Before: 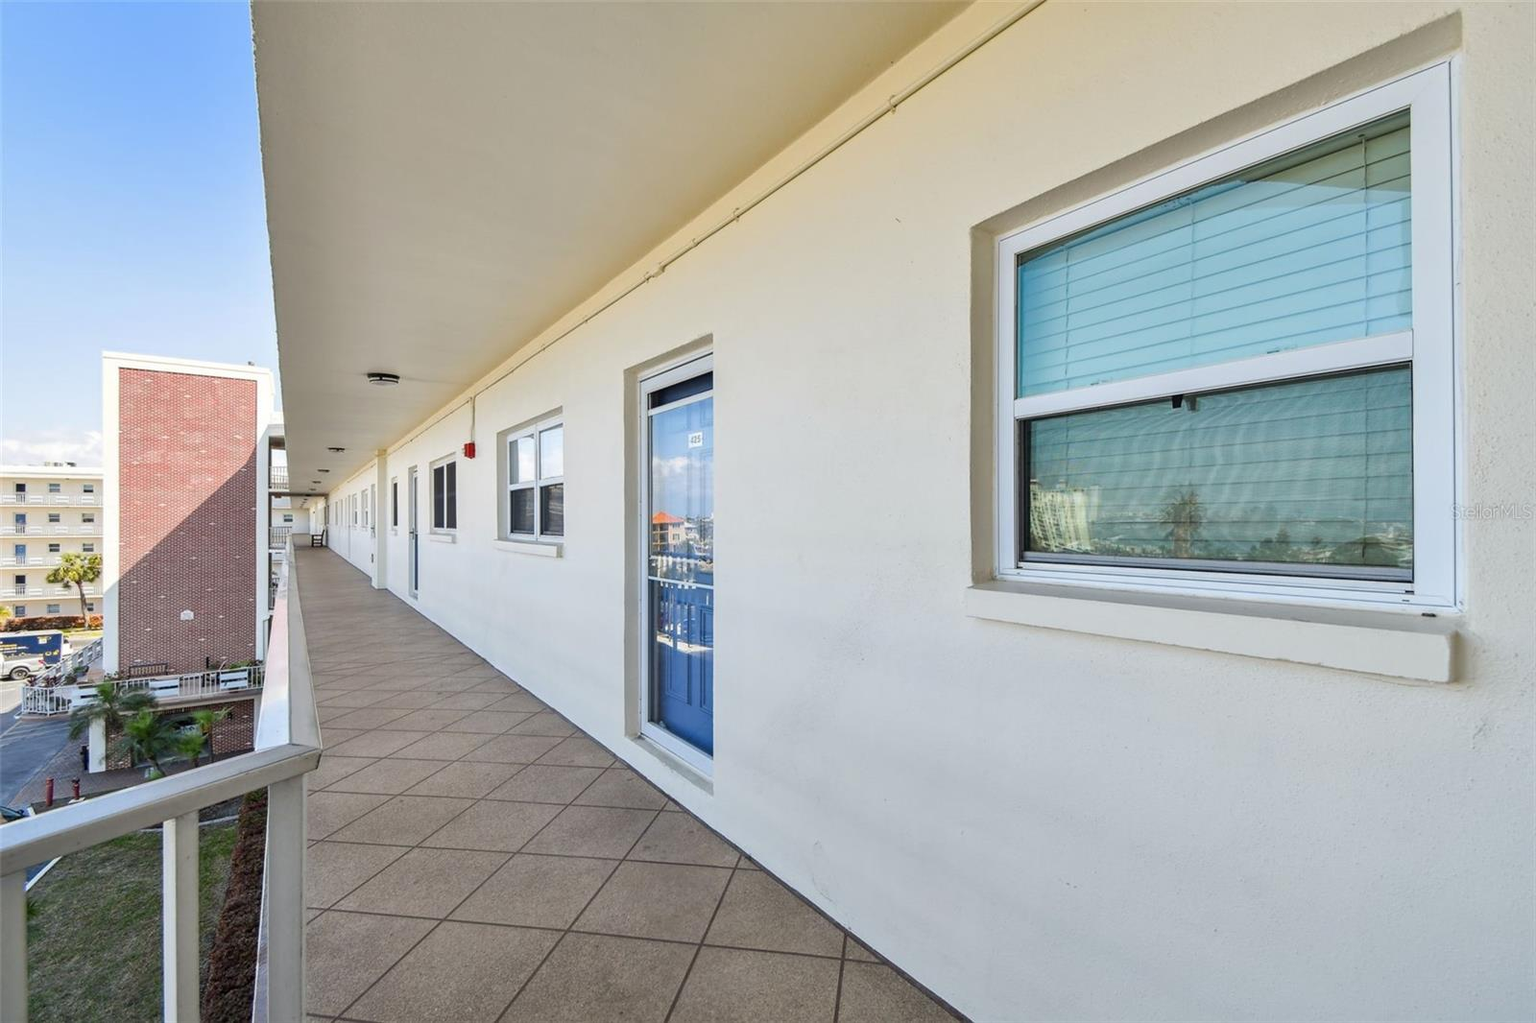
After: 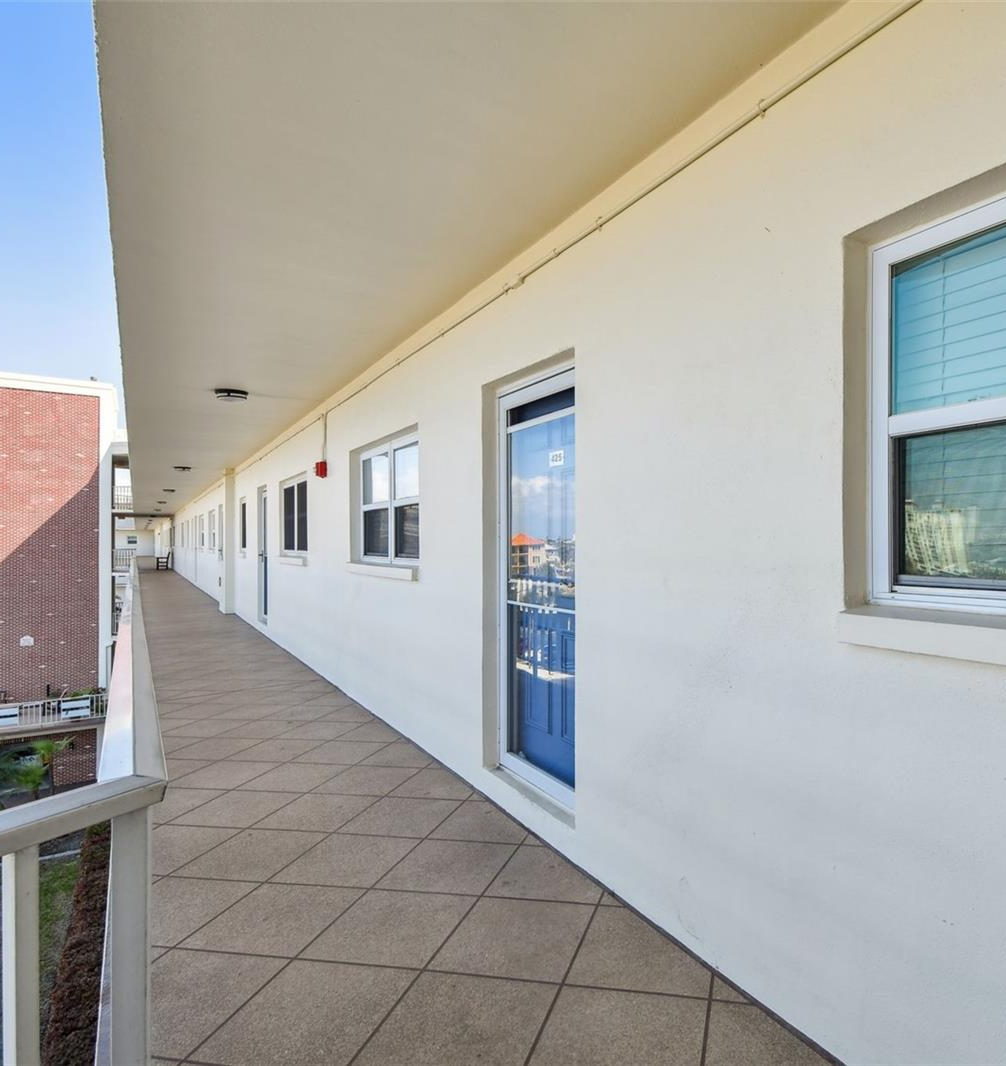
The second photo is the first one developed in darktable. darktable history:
crop: left 10.501%, right 26.574%
